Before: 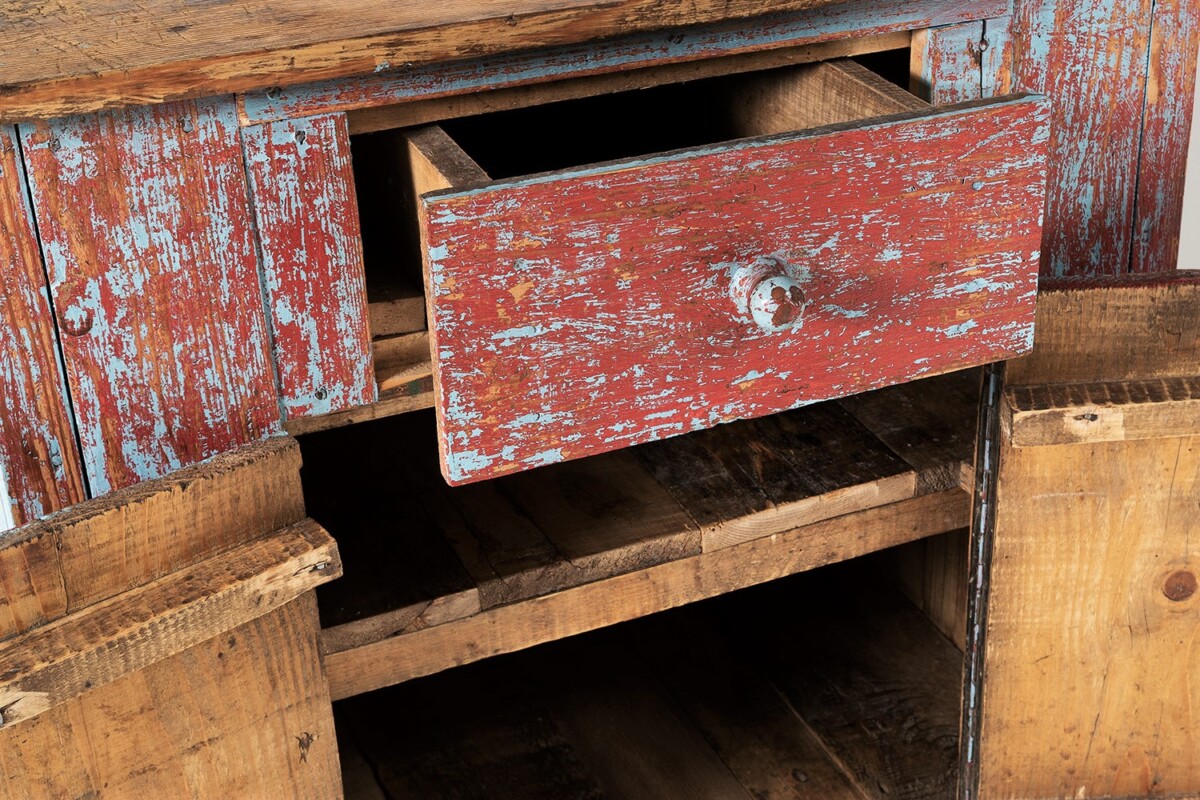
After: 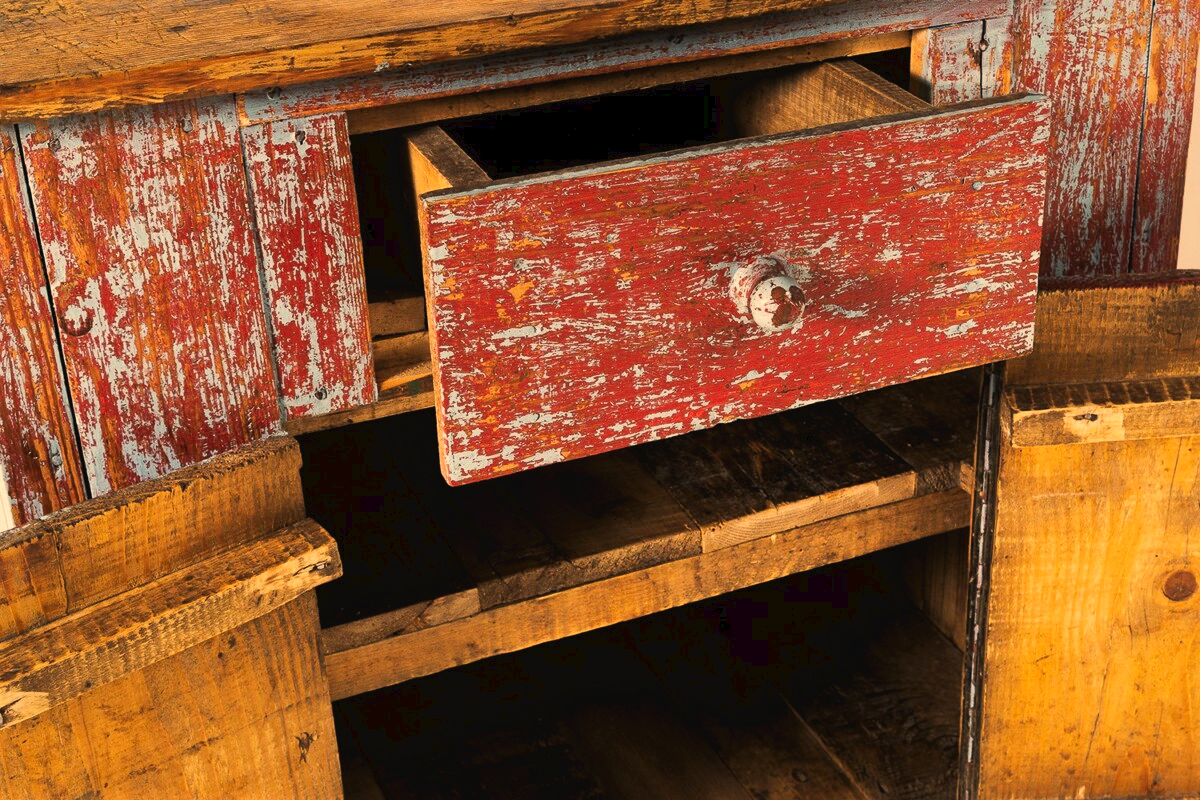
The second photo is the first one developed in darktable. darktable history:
color correction: highlights a* 15, highlights b* 31.55
tone curve: curves: ch0 [(0, 0) (0.003, 0.038) (0.011, 0.035) (0.025, 0.03) (0.044, 0.044) (0.069, 0.062) (0.1, 0.087) (0.136, 0.114) (0.177, 0.15) (0.224, 0.193) (0.277, 0.242) (0.335, 0.299) (0.399, 0.361) (0.468, 0.437) (0.543, 0.521) (0.623, 0.614) (0.709, 0.717) (0.801, 0.817) (0.898, 0.913) (1, 1)], preserve colors none
